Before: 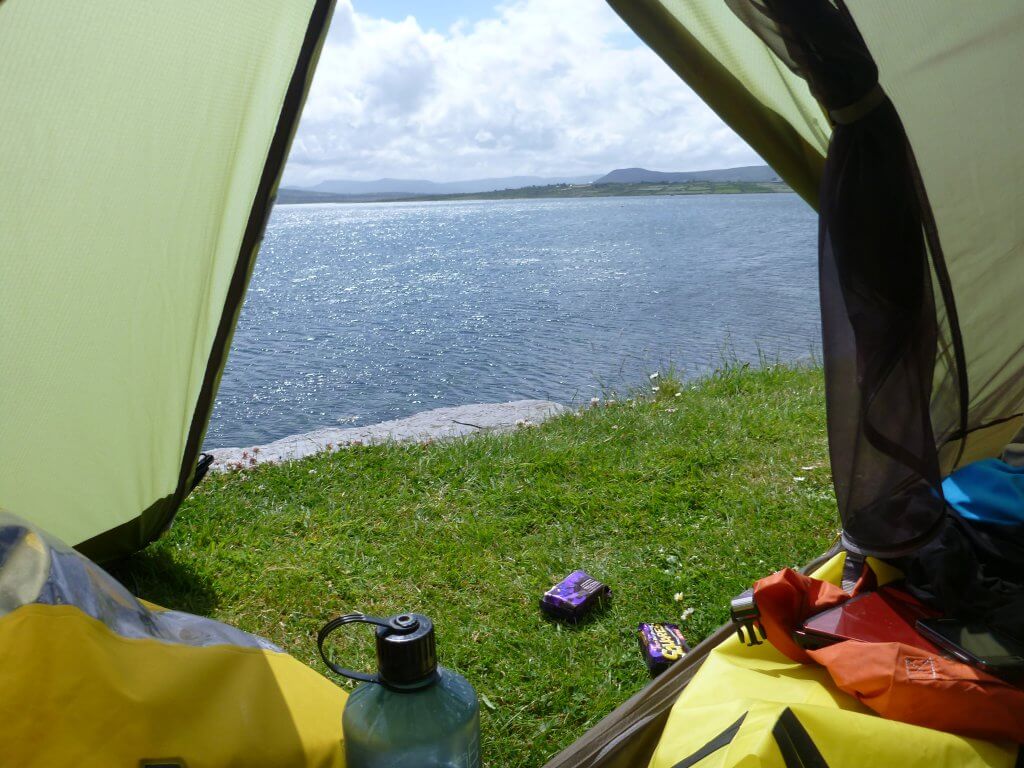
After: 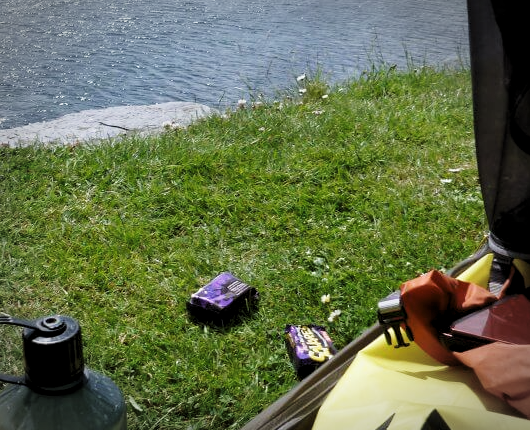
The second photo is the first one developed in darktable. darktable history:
vignetting: automatic ratio true
color zones: curves: ch0 [(0, 0.5) (0.143, 0.5) (0.286, 0.5) (0.429, 0.5) (0.571, 0.5) (0.714, 0.476) (0.857, 0.5) (1, 0.5)]; ch2 [(0, 0.5) (0.143, 0.5) (0.286, 0.5) (0.429, 0.5) (0.571, 0.5) (0.714, 0.487) (0.857, 0.5) (1, 0.5)]
levels: levels [0.116, 0.574, 1]
crop: left 34.479%, top 38.822%, right 13.718%, bottom 5.172%
base curve: curves: ch0 [(0, 0) (0.204, 0.334) (0.55, 0.733) (1, 1)], preserve colors none
